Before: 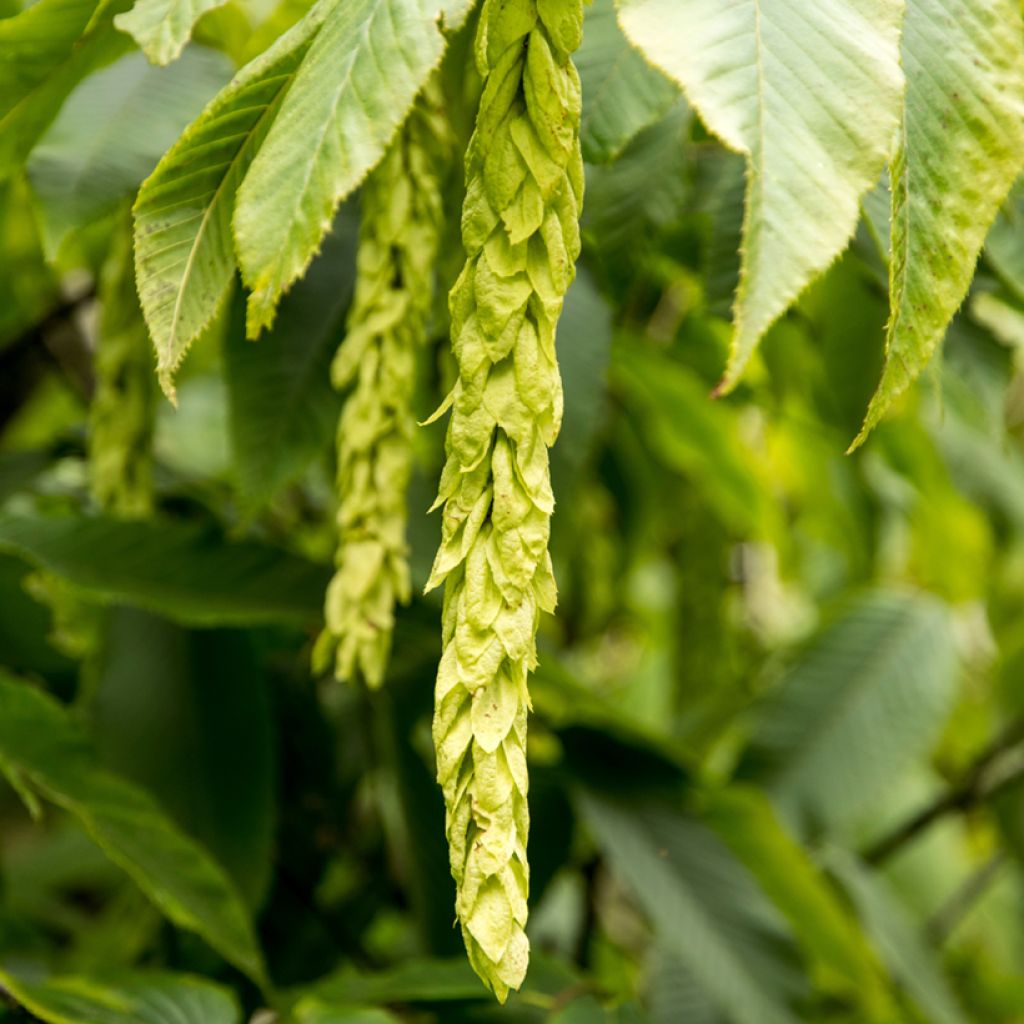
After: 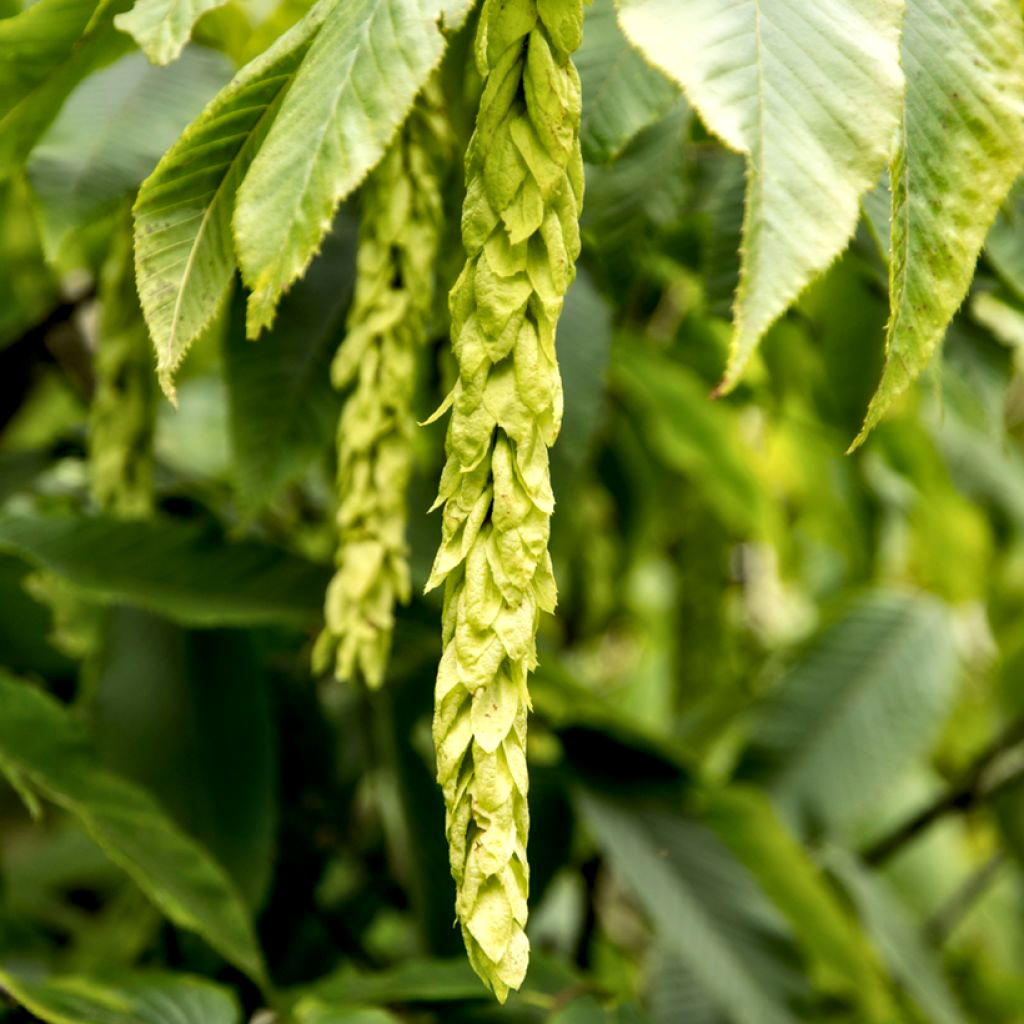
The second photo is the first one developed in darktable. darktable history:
contrast equalizer: y [[0.514, 0.573, 0.581, 0.508, 0.5, 0.5], [0.5 ×6], [0.5 ×6], [0 ×6], [0 ×6]]
